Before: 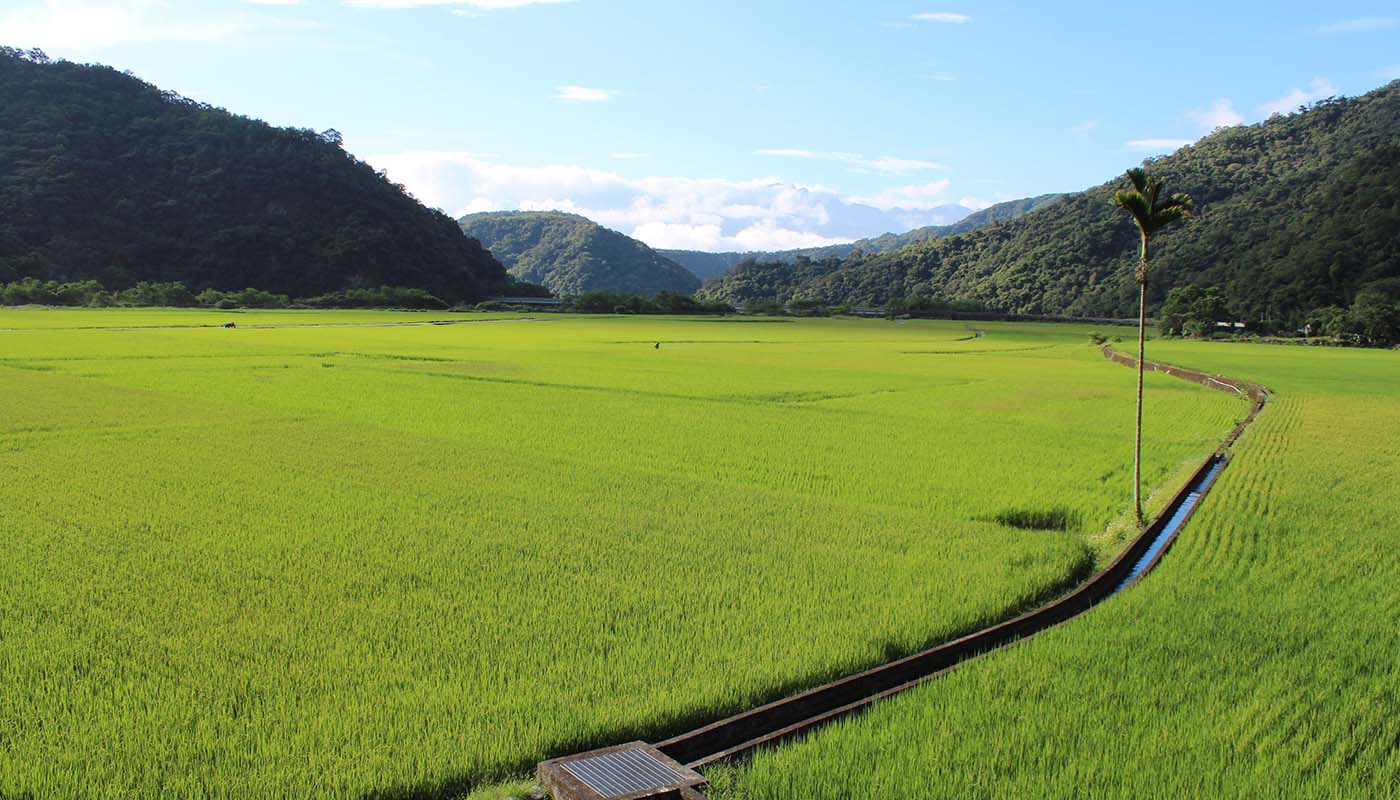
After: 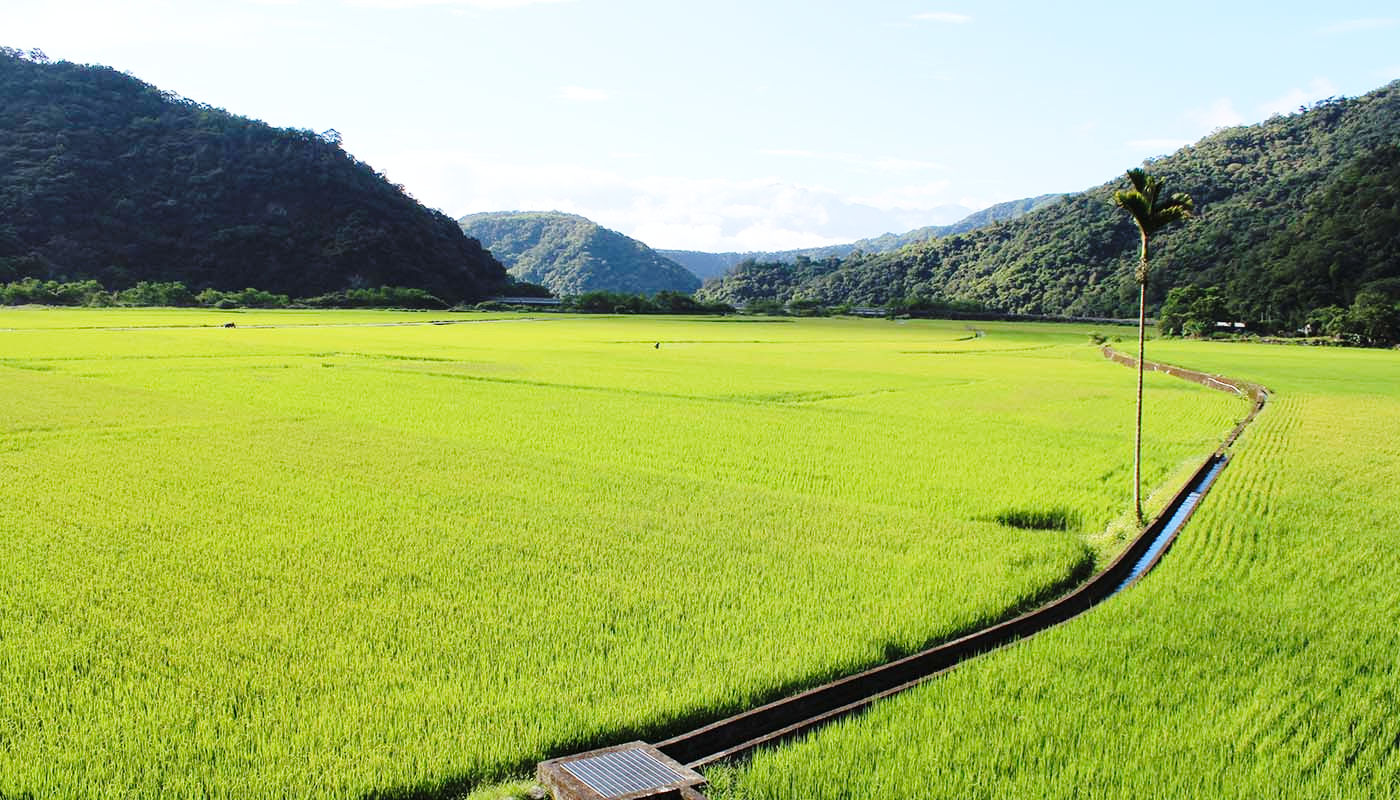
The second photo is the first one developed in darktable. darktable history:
white balance: red 0.988, blue 1.017
base curve: curves: ch0 [(0, 0) (0.028, 0.03) (0.121, 0.232) (0.46, 0.748) (0.859, 0.968) (1, 1)], preserve colors none
